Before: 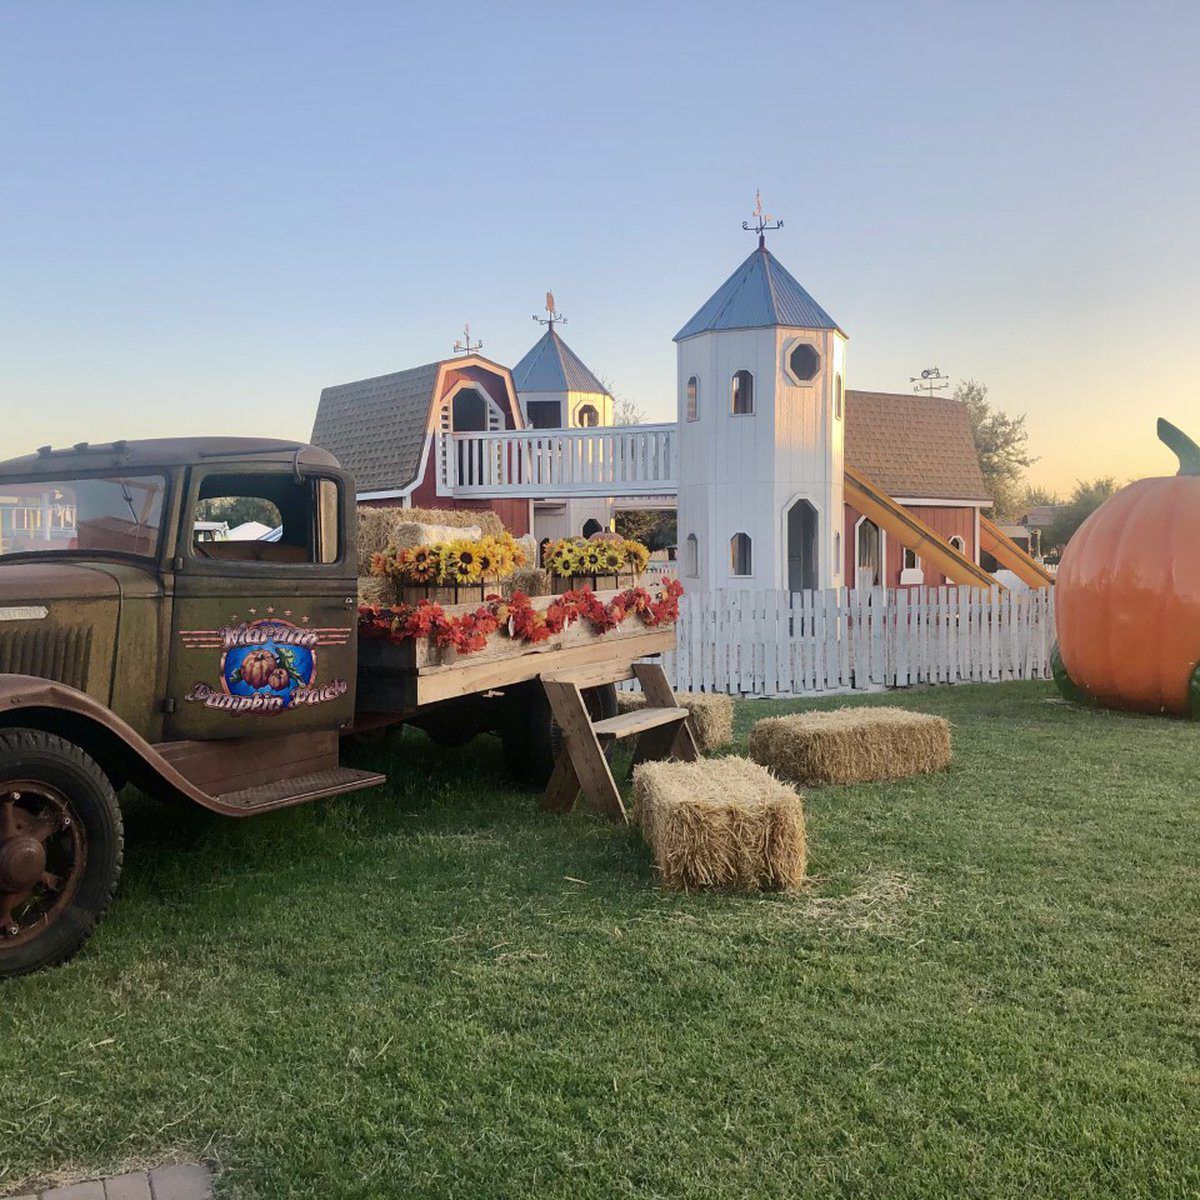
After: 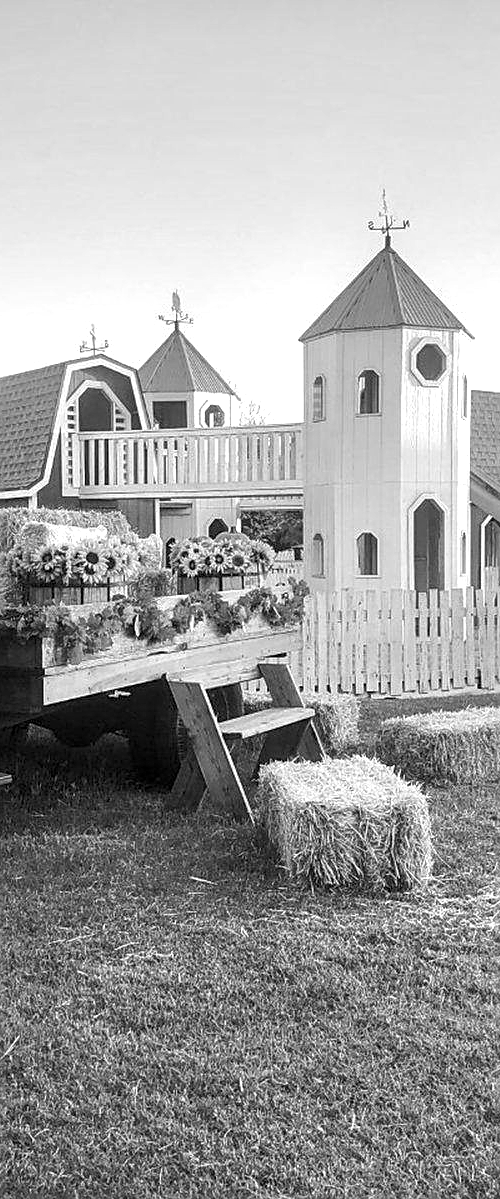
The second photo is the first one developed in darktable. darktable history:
monochrome: a -35.87, b 49.73, size 1.7
color correction: highlights a* 2.75, highlights b* 5, shadows a* -2.04, shadows b* -4.84, saturation 0.8
crop: left 31.229%, right 27.105%
sharpen: on, module defaults
exposure: exposure 0.781 EV, compensate highlight preservation false
local contrast: detail 130%
